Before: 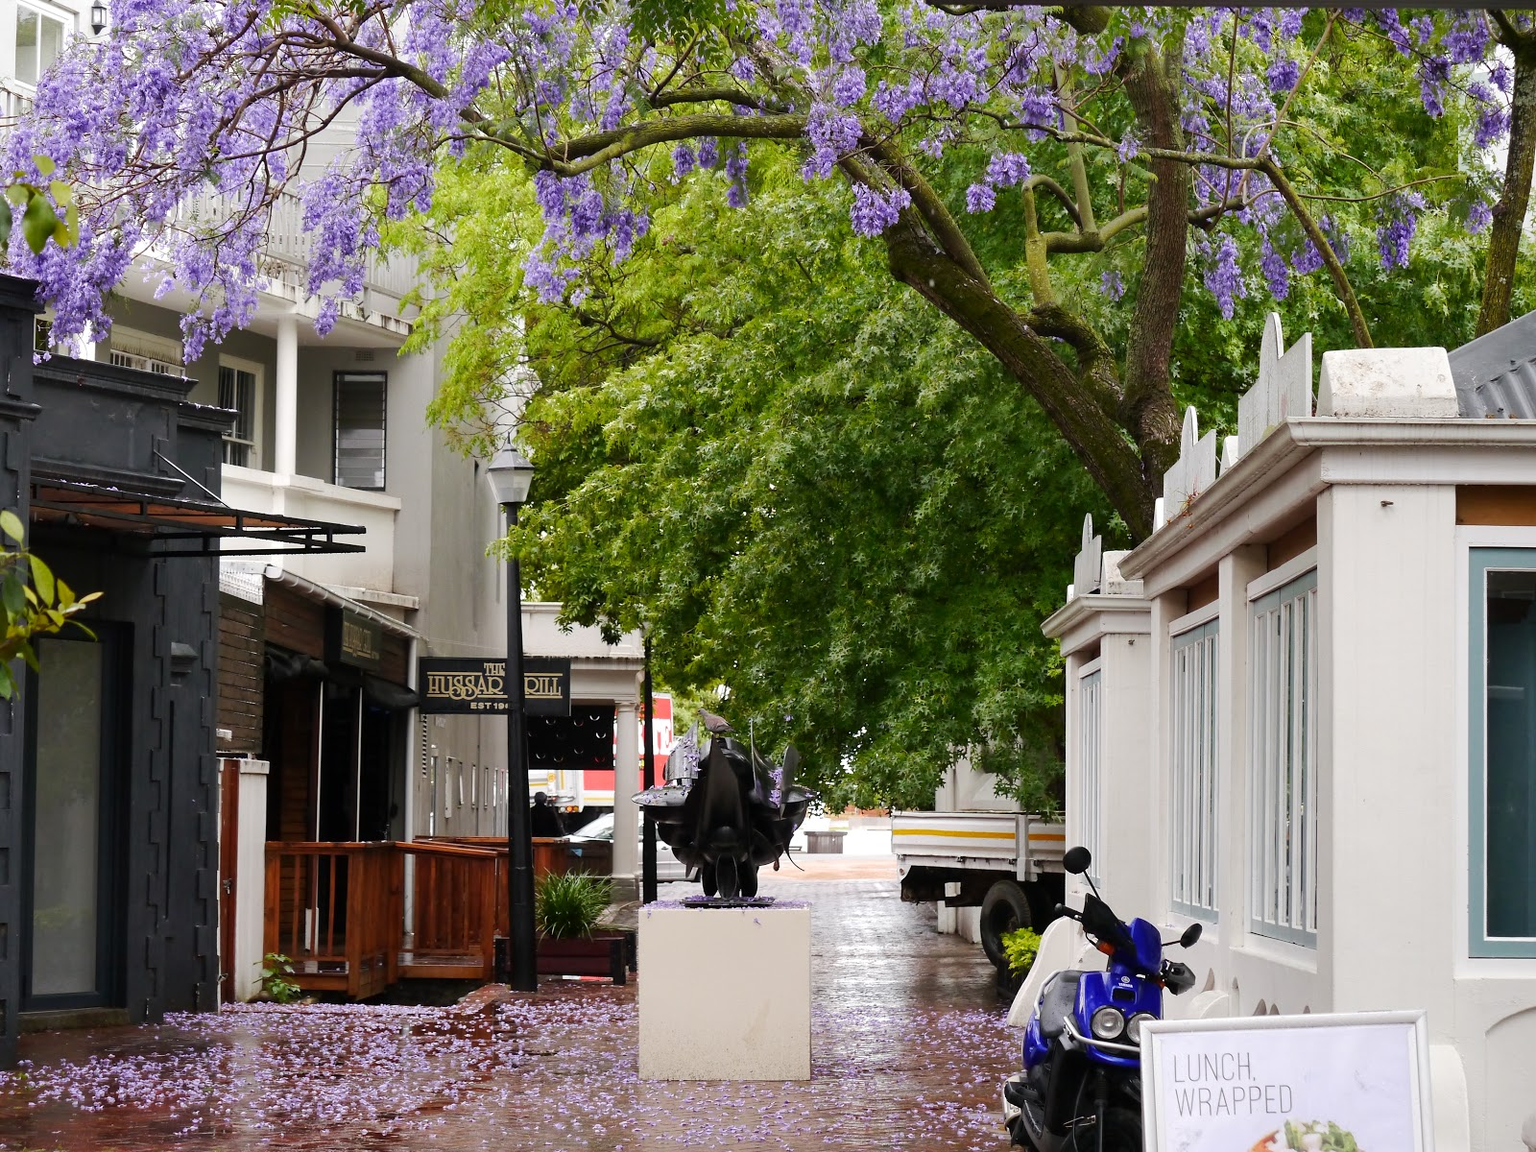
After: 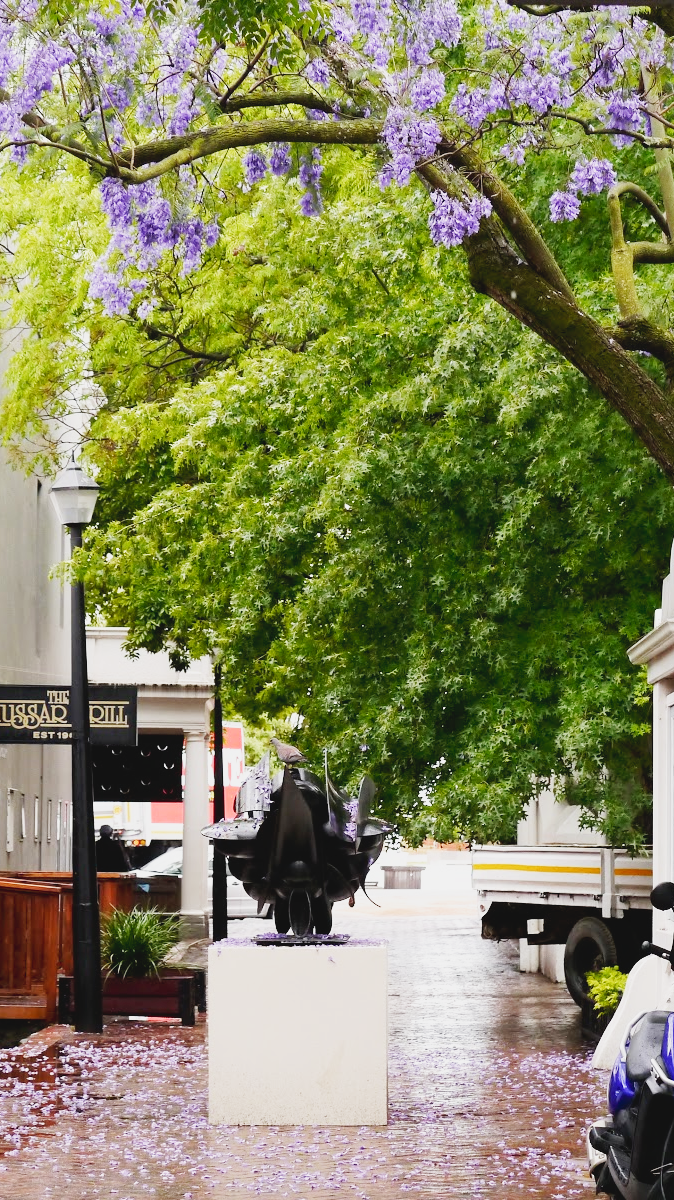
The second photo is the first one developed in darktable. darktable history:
crop: left 28.583%, right 29.231%
base curve: curves: ch0 [(0, 0) (0.005, 0.002) (0.15, 0.3) (0.4, 0.7) (0.75, 0.95) (1, 1)], preserve colors none
contrast brightness saturation: contrast -0.1, saturation -0.1
